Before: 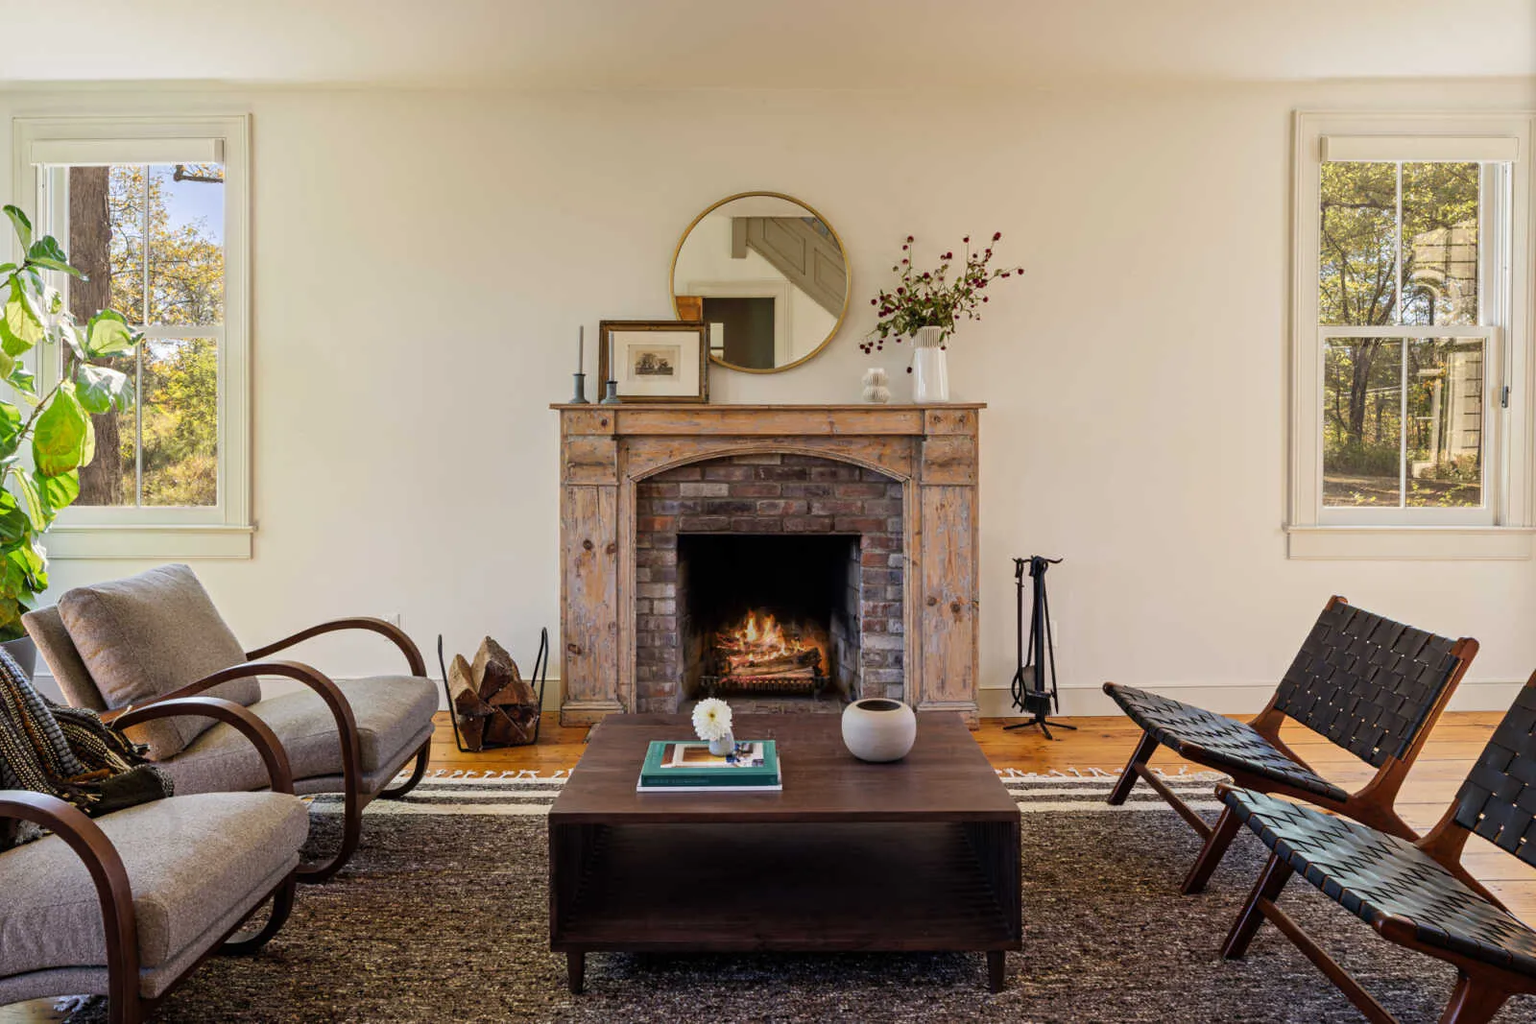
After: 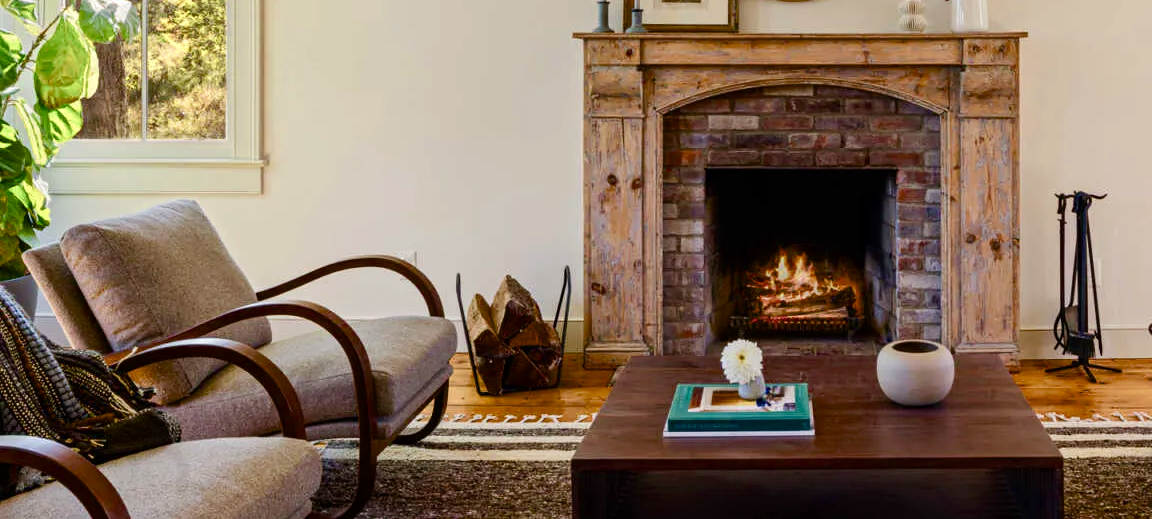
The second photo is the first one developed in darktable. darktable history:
crop: top 36.379%, right 27.965%, bottom 14.889%
color balance rgb: shadows lift › luminance -20.095%, linear chroma grading › global chroma 8.977%, perceptual saturation grading › global saturation 20%, perceptual saturation grading › highlights -50.101%, perceptual saturation grading › shadows 30.902%, saturation formula JzAzBz (2021)
velvia: on, module defaults
